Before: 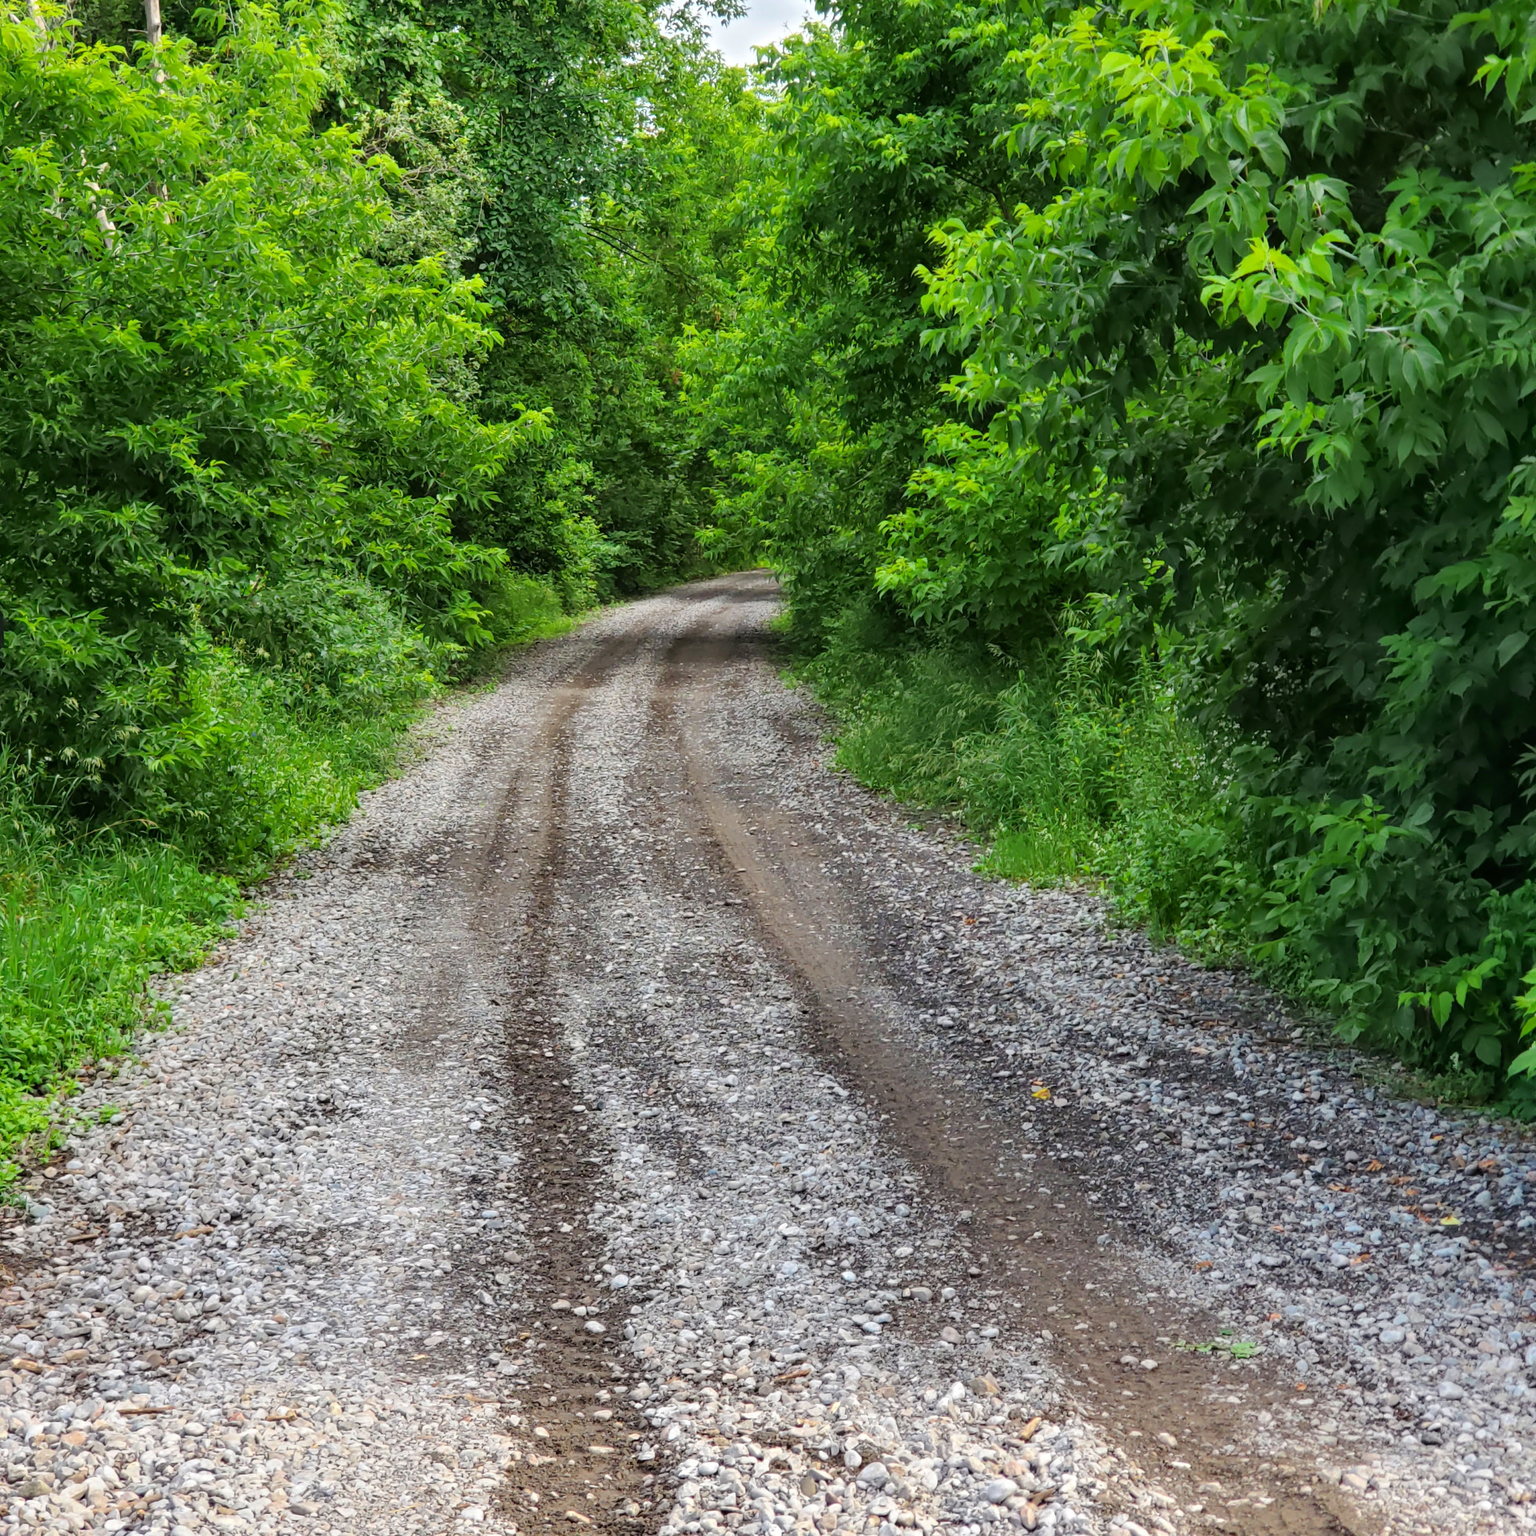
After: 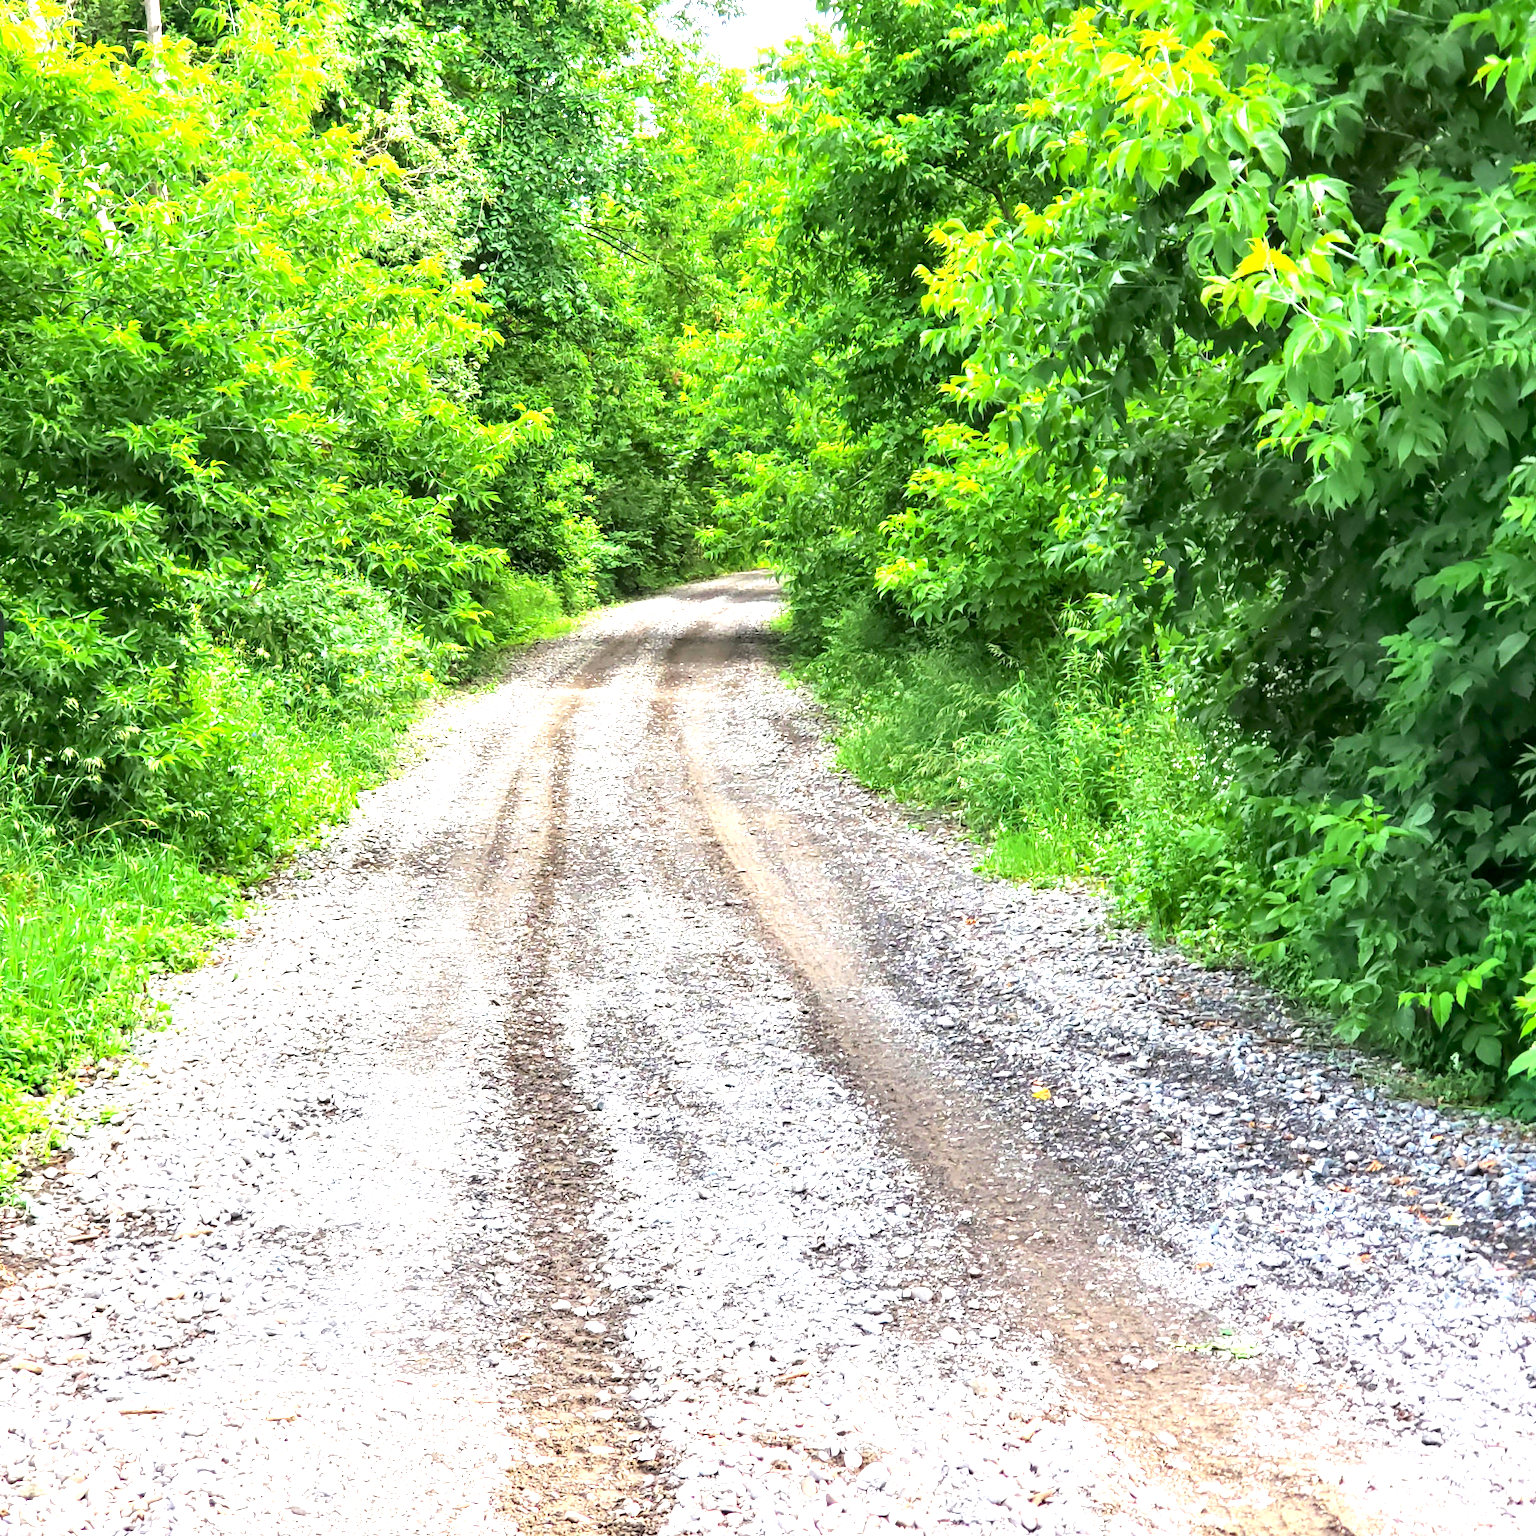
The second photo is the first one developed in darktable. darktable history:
exposure: black level correction 0.001, exposure 1.831 EV, compensate highlight preservation false
